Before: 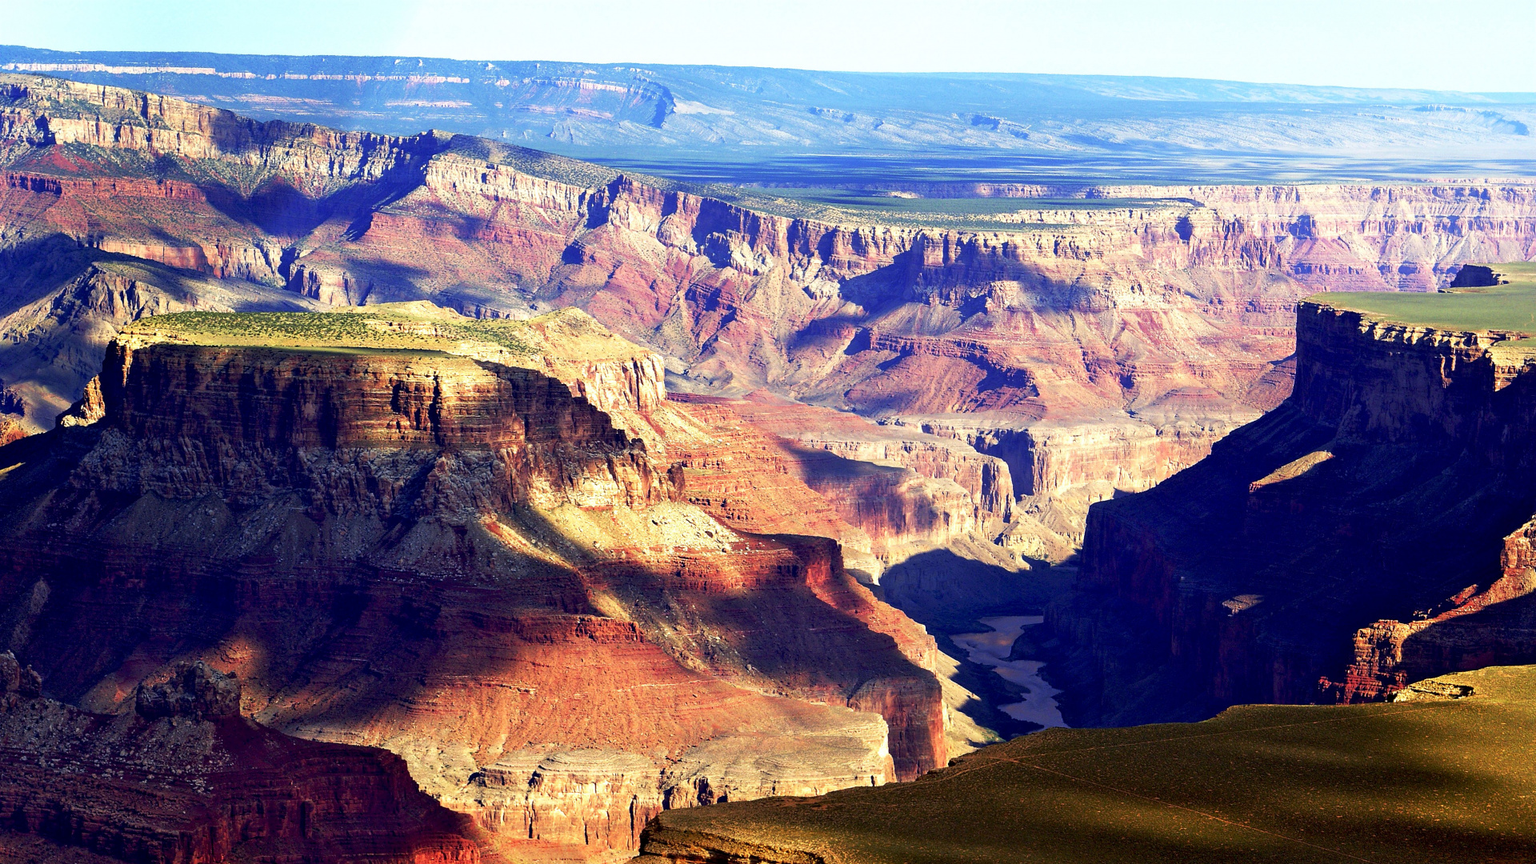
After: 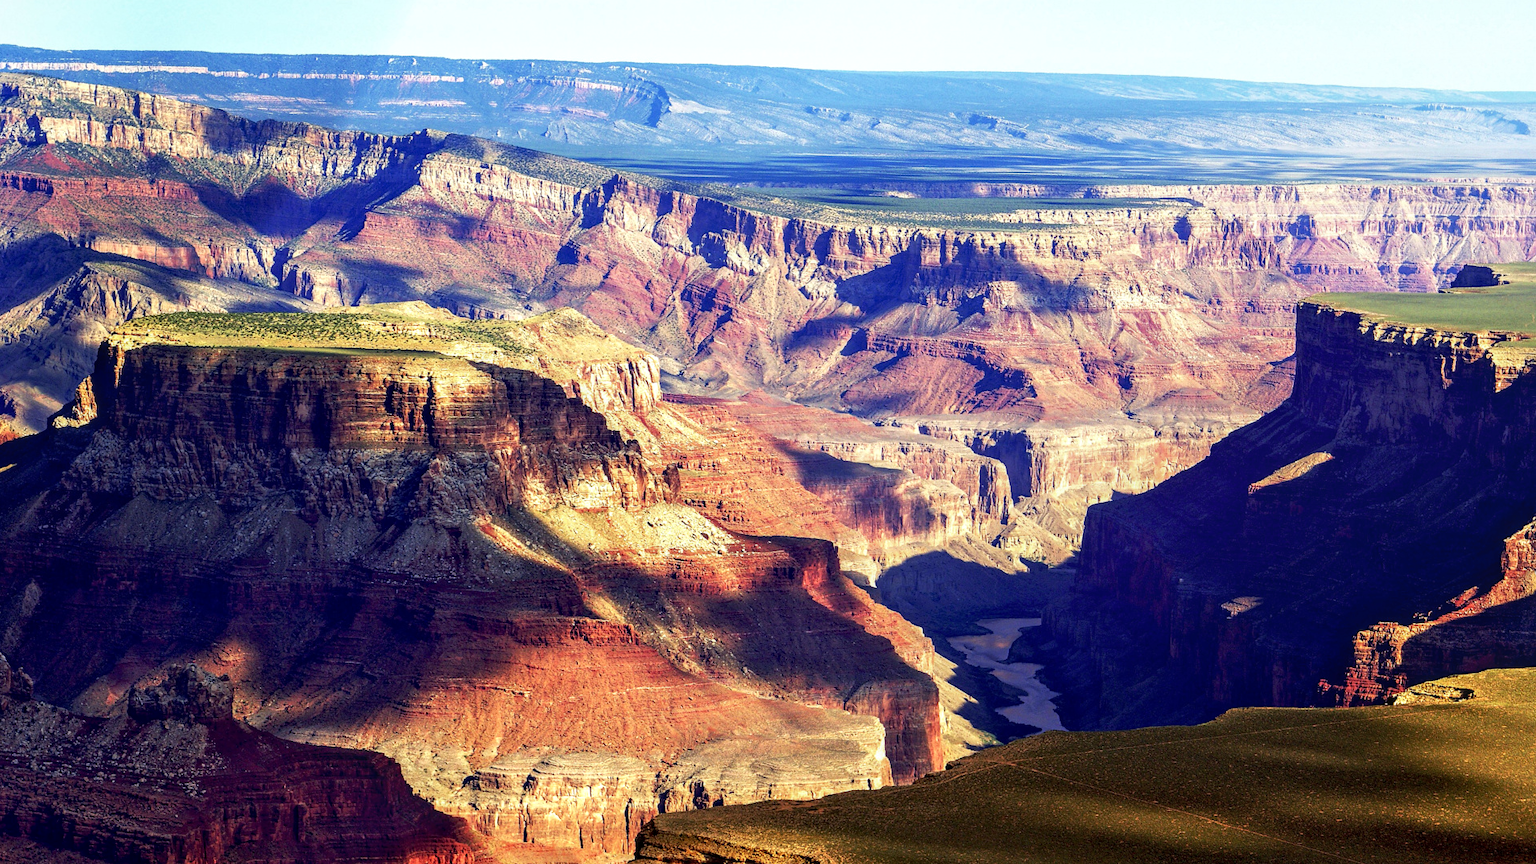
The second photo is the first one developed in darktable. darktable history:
crop and rotate: left 0.615%, top 0.203%, bottom 0.277%
local contrast: on, module defaults
tone equalizer: edges refinement/feathering 500, mask exposure compensation -1.57 EV, preserve details no
